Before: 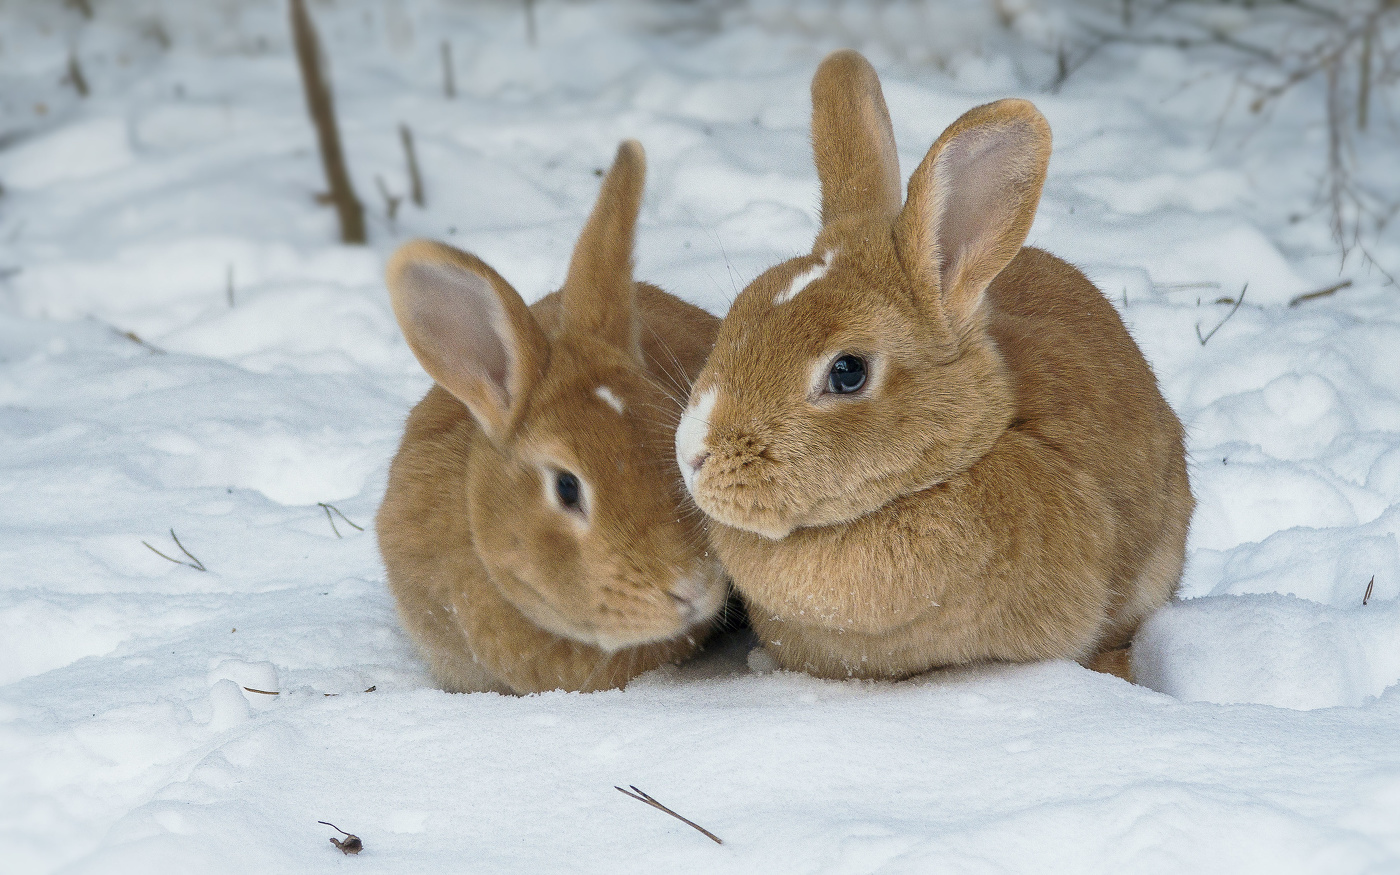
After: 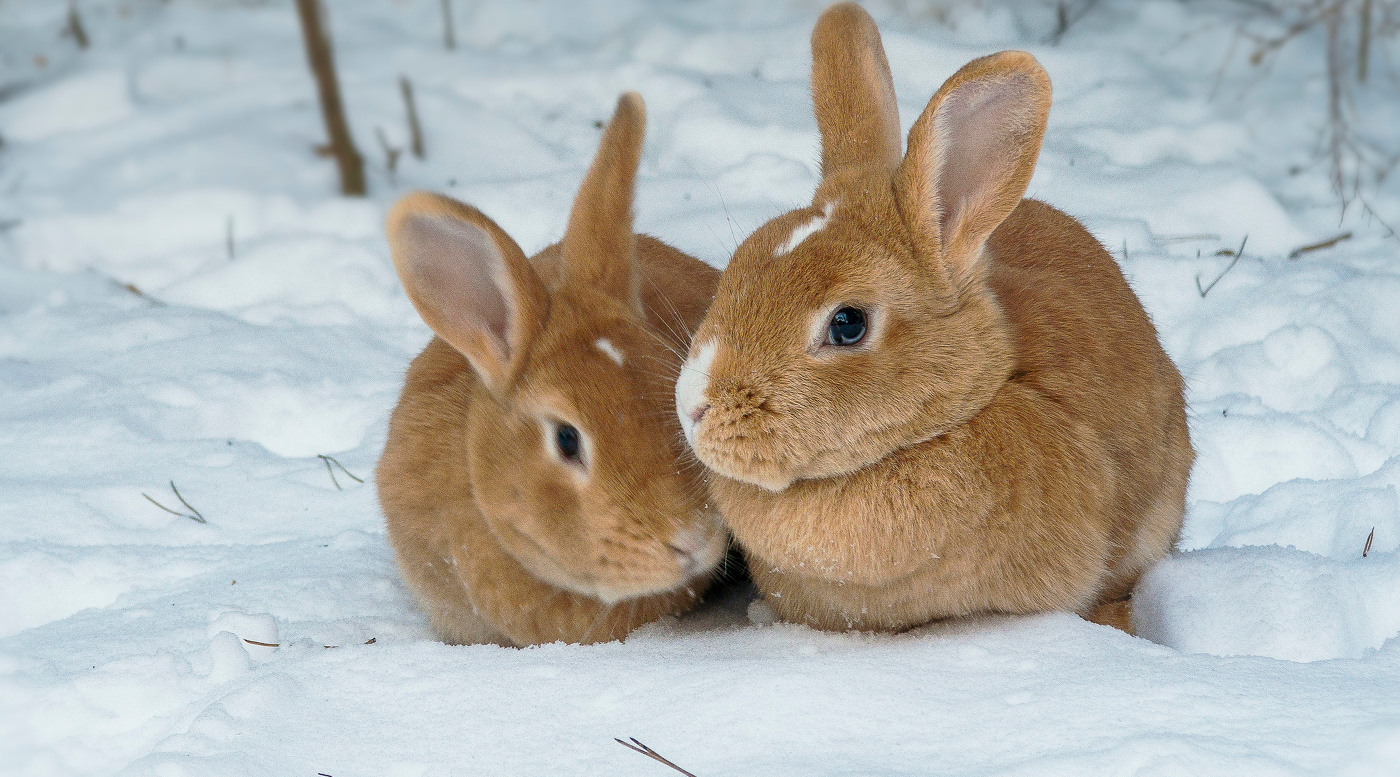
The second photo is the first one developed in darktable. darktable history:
crop and rotate: top 5.547%, bottom 5.629%
